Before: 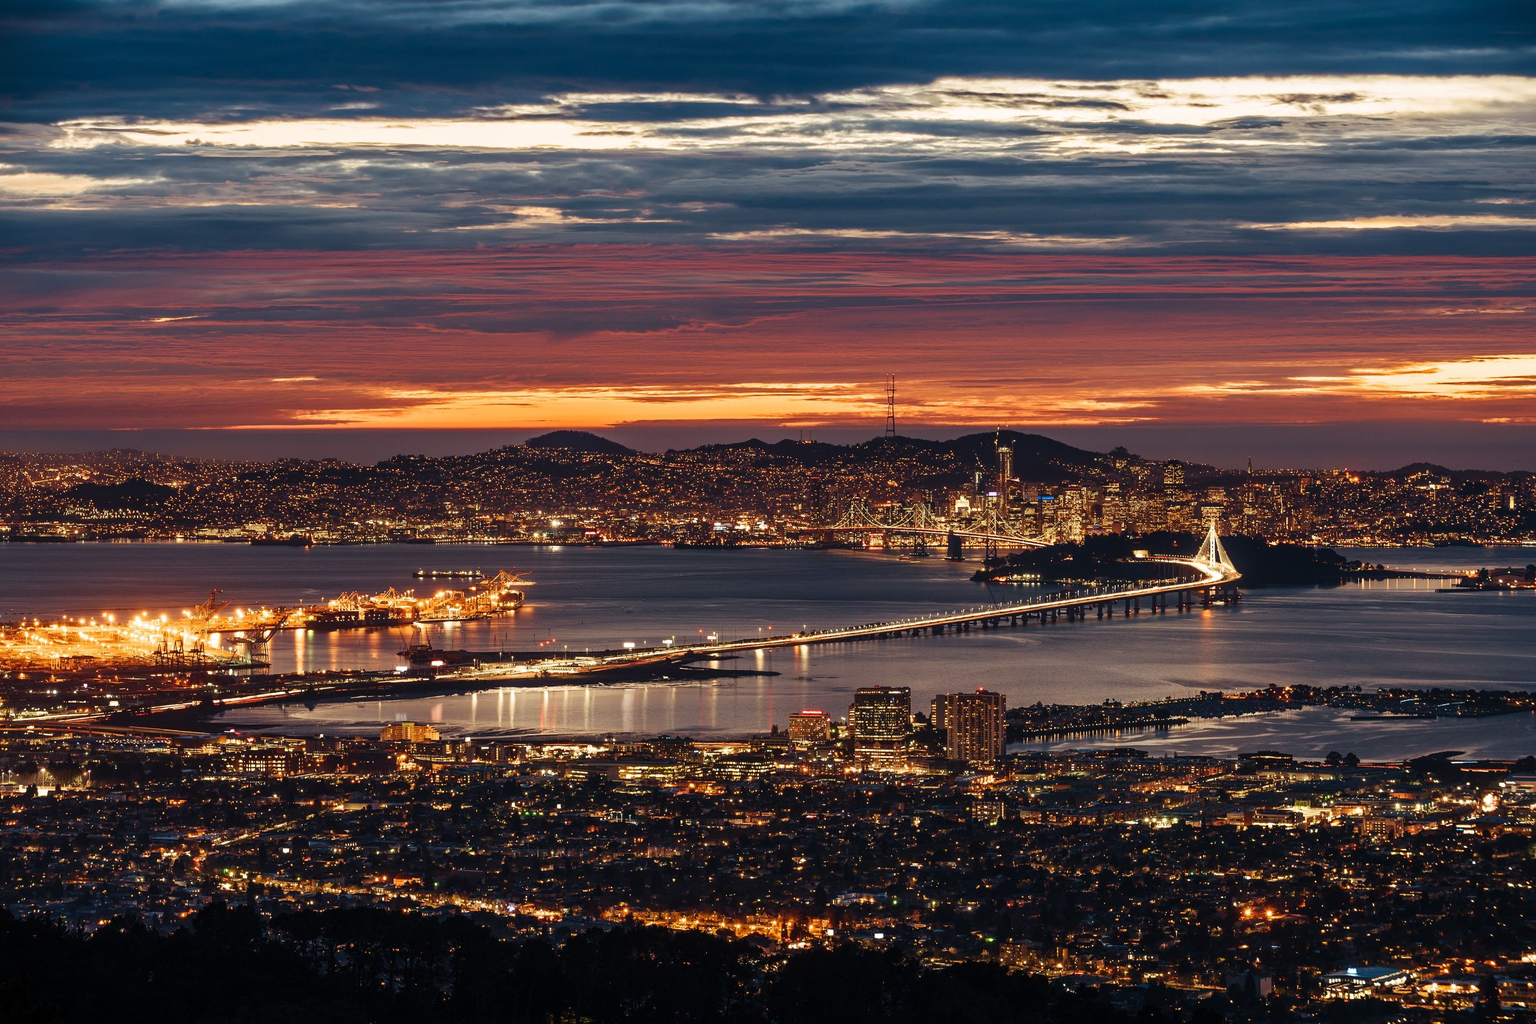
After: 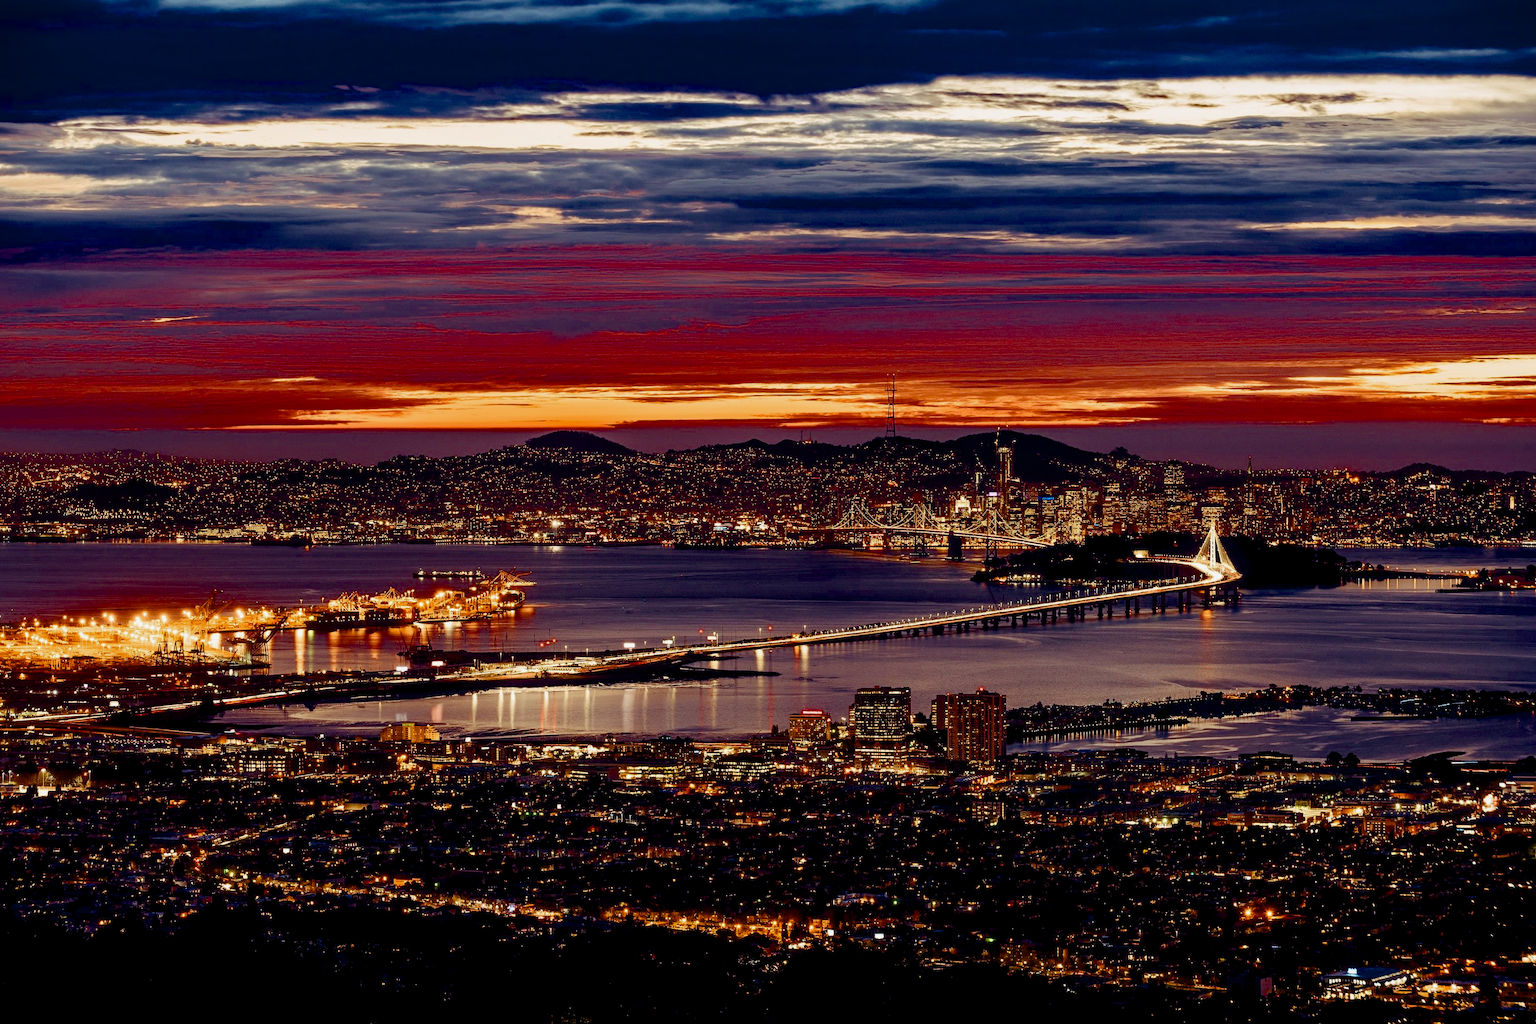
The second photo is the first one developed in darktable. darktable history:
color balance rgb: shadows lift › luminance 0.648%, shadows lift › chroma 6.753%, shadows lift › hue 301.35°, global offset › luminance -0.865%, perceptual saturation grading › global saturation 20%, perceptual saturation grading › highlights -25.633%, perceptual saturation grading › shadows 23.961%, saturation formula JzAzBz (2021)
shadows and highlights: shadows -20.18, white point adjustment -2.09, highlights -34.97
